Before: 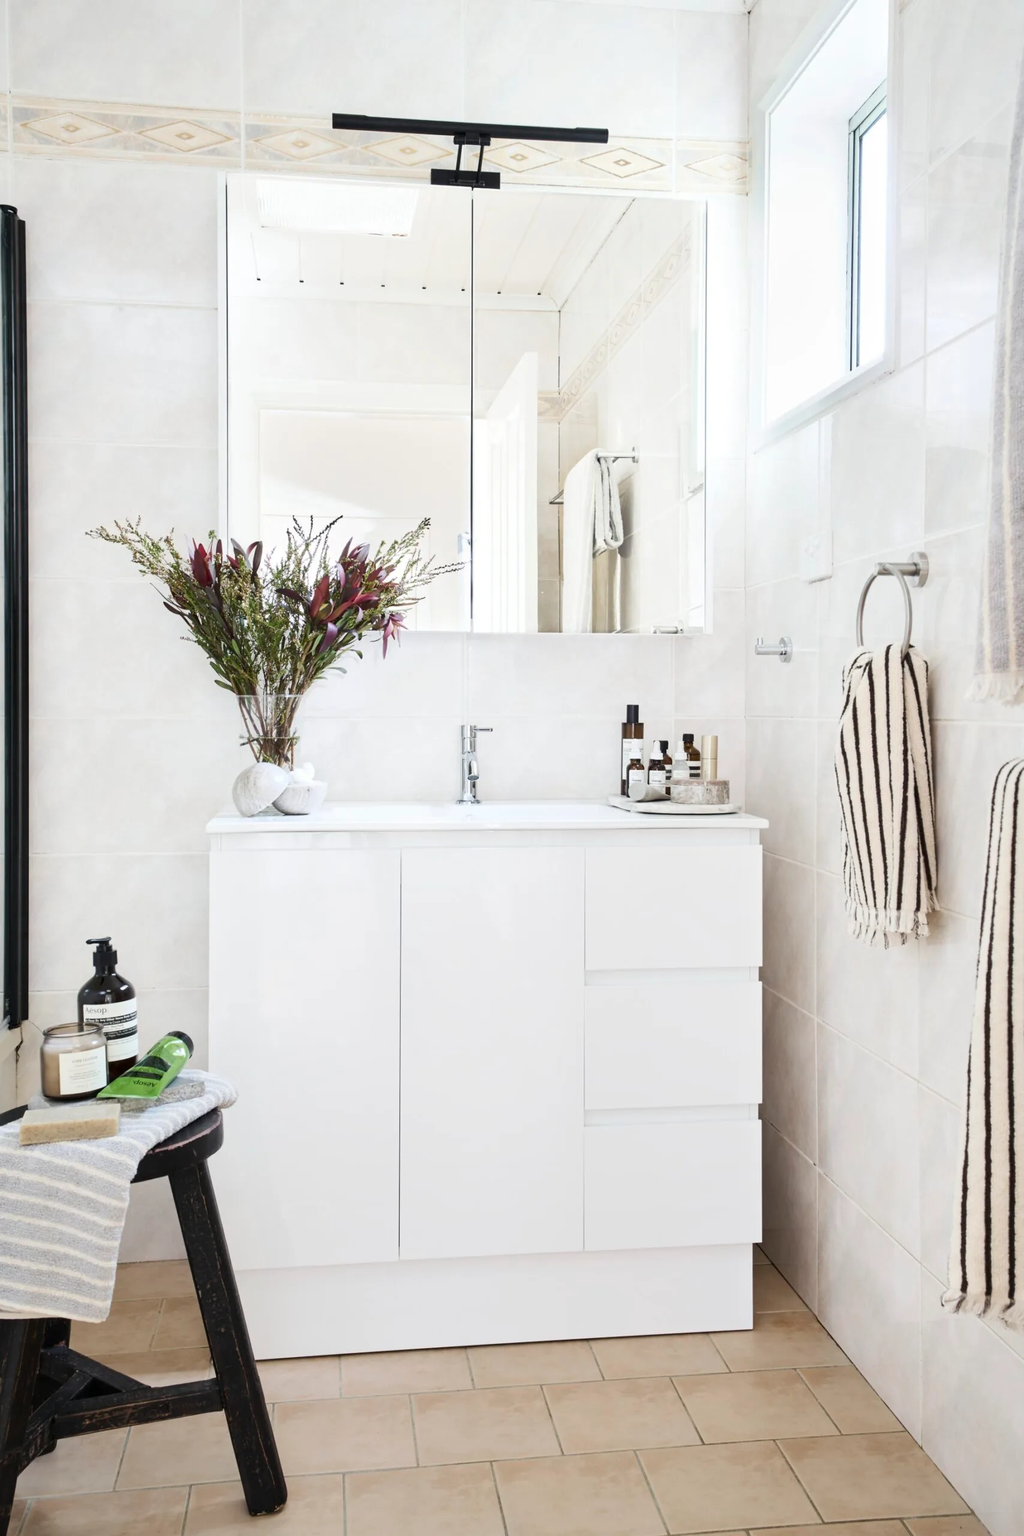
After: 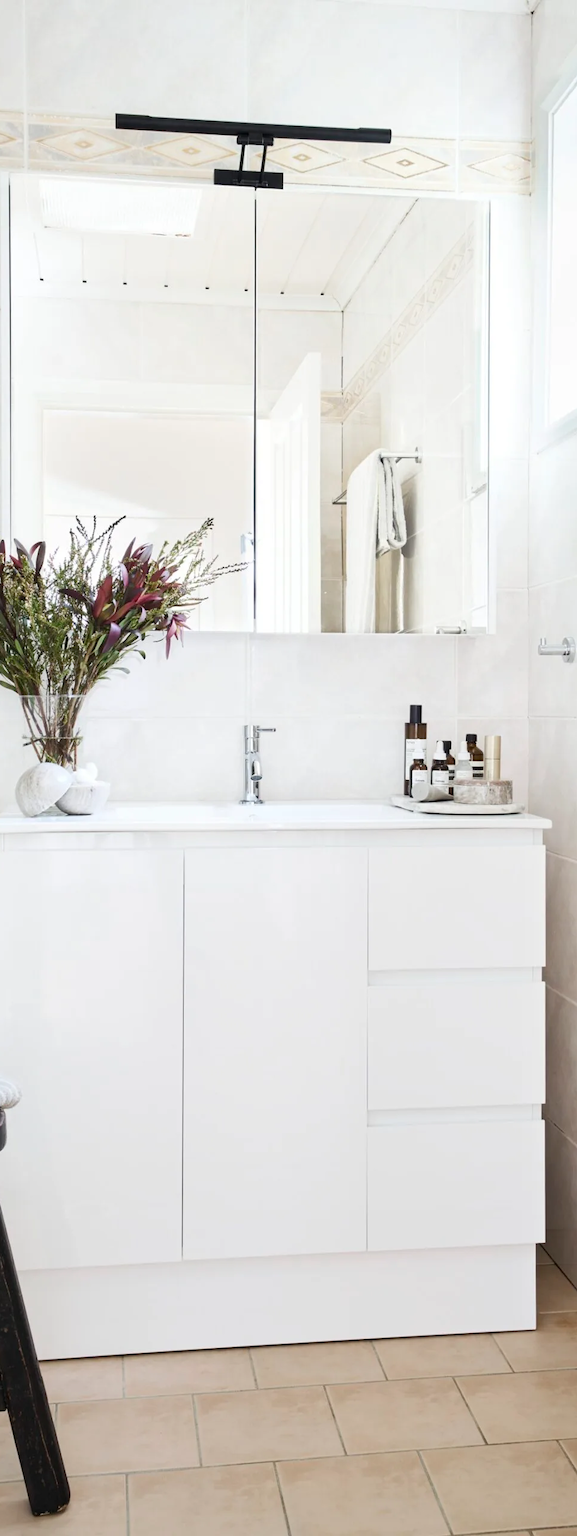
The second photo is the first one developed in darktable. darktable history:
crop: left 21.264%, right 22.309%
